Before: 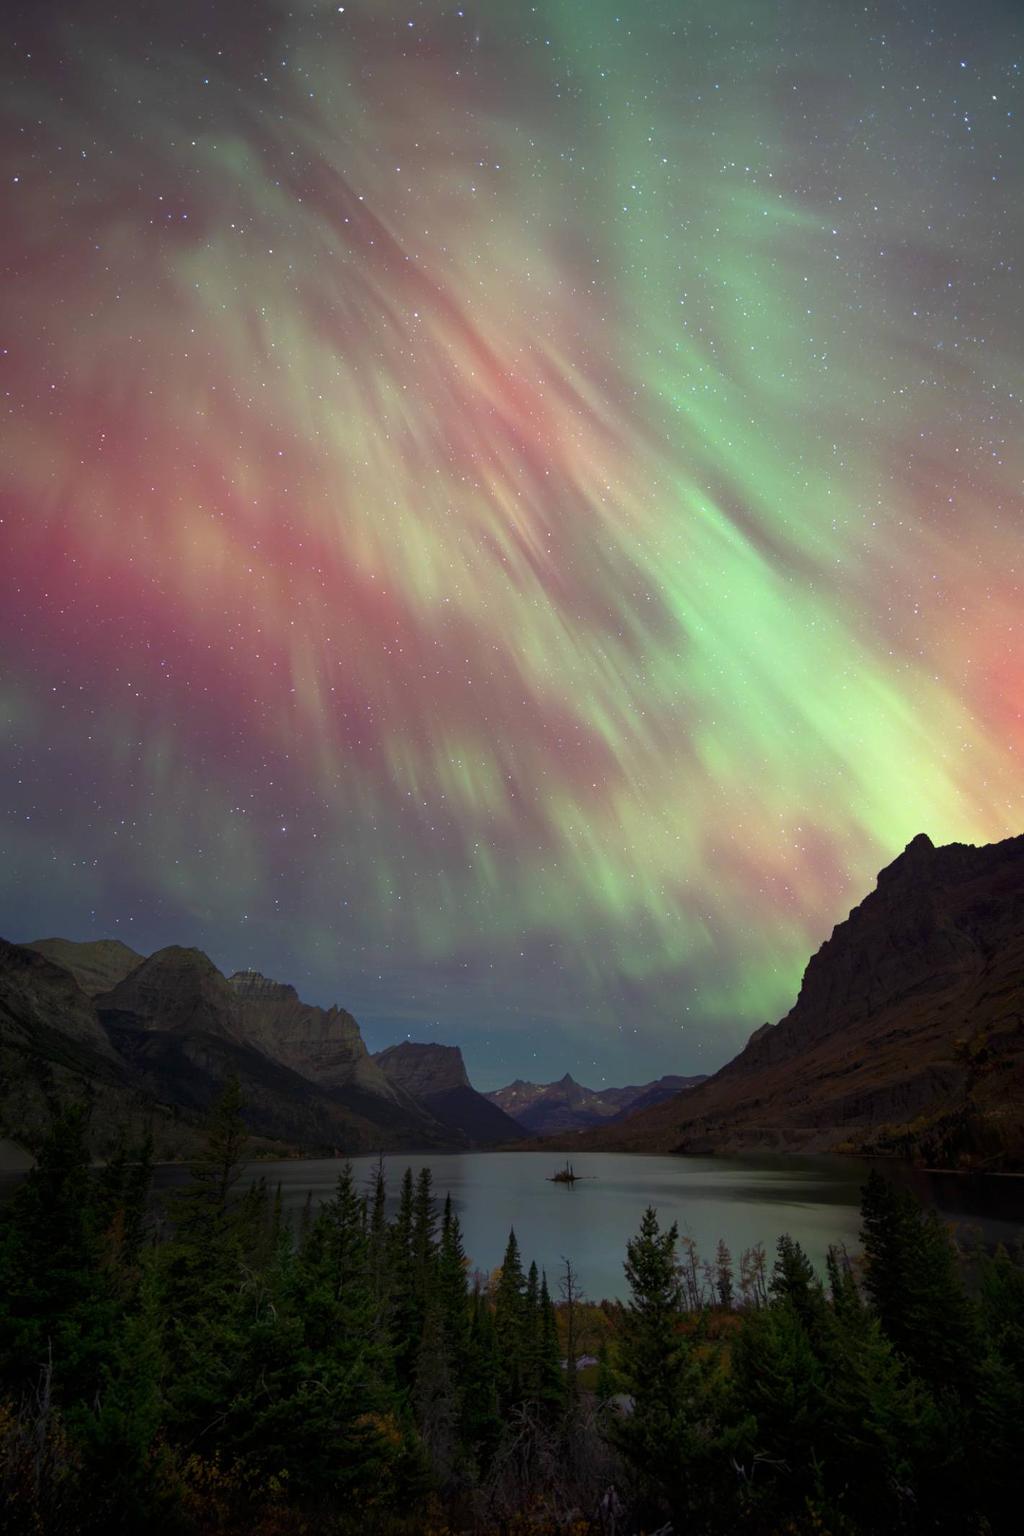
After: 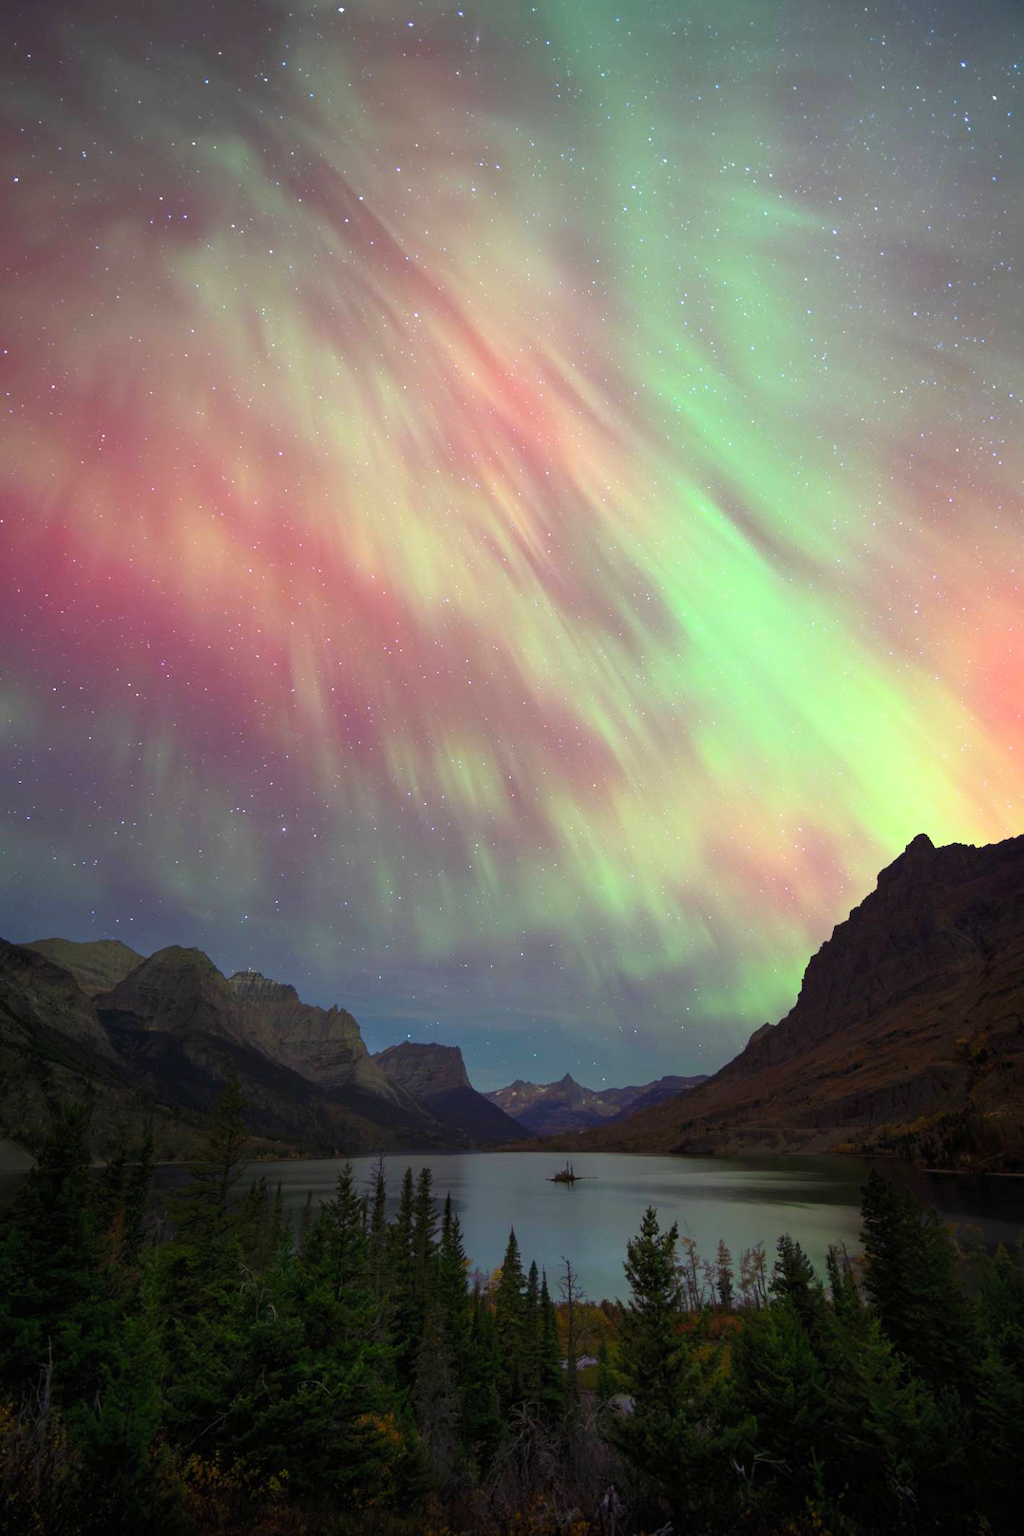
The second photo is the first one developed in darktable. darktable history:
contrast brightness saturation: contrast 0.196, brightness 0.167, saturation 0.219
